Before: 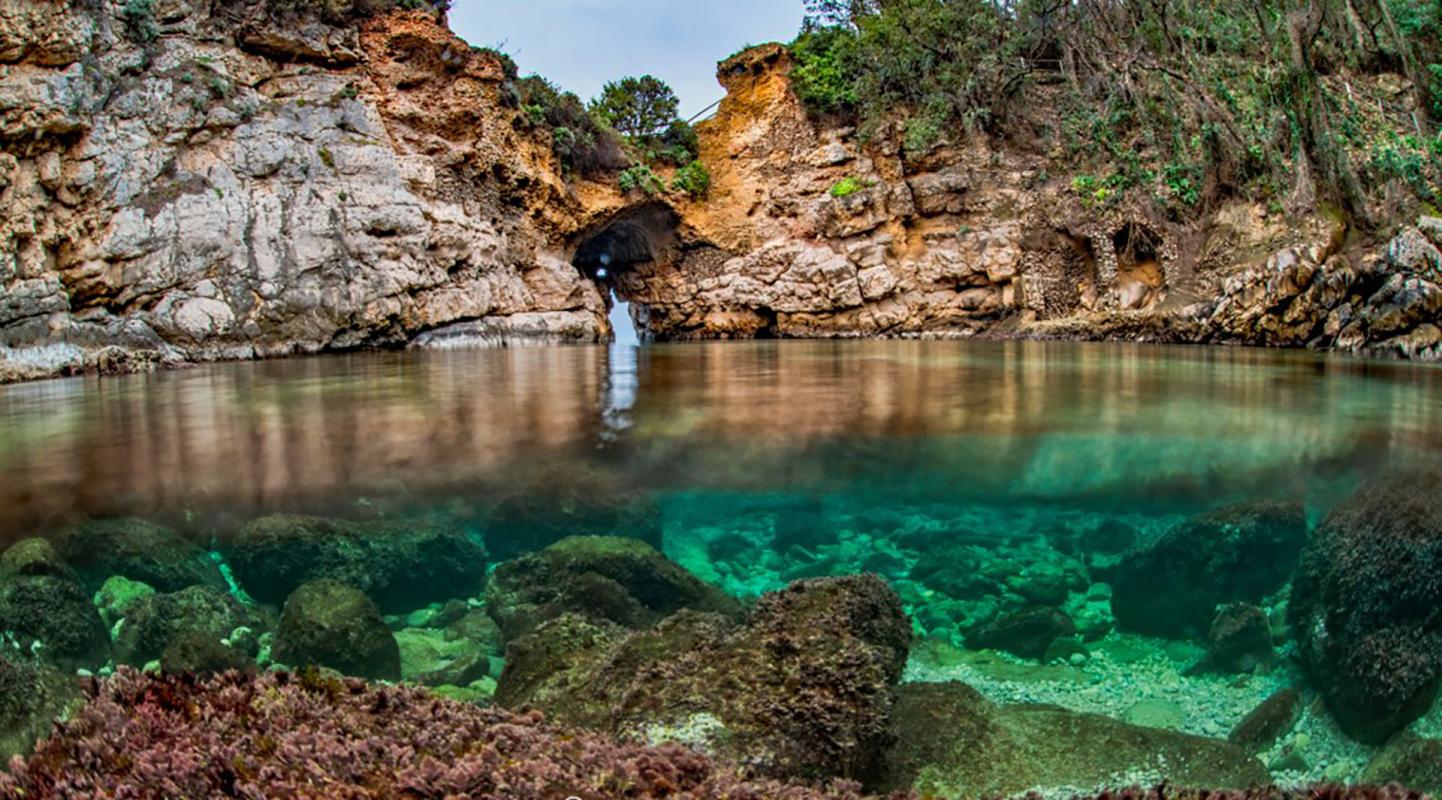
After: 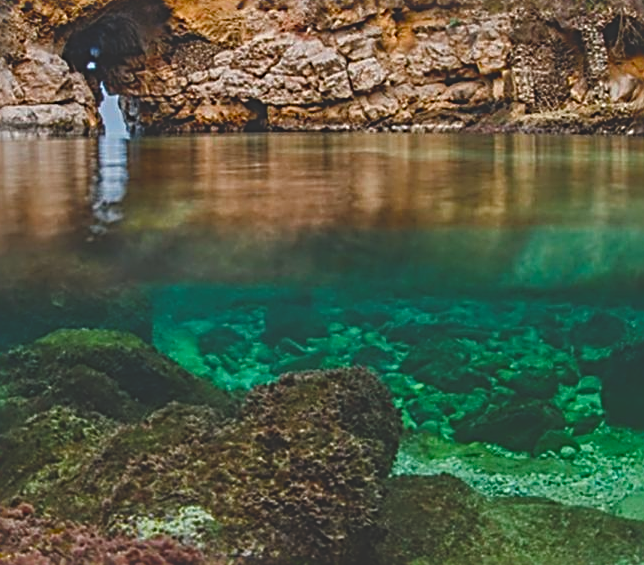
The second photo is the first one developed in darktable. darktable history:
crop: left 35.402%, top 25.886%, right 19.894%, bottom 3.409%
sharpen: radius 2.839, amount 0.725
exposure: black level correction -0.038, exposure -0.494 EV, compensate highlight preservation false
color balance rgb: perceptual saturation grading › global saturation 20%, perceptual saturation grading › highlights -25.089%, perceptual saturation grading › shadows 50.198%
